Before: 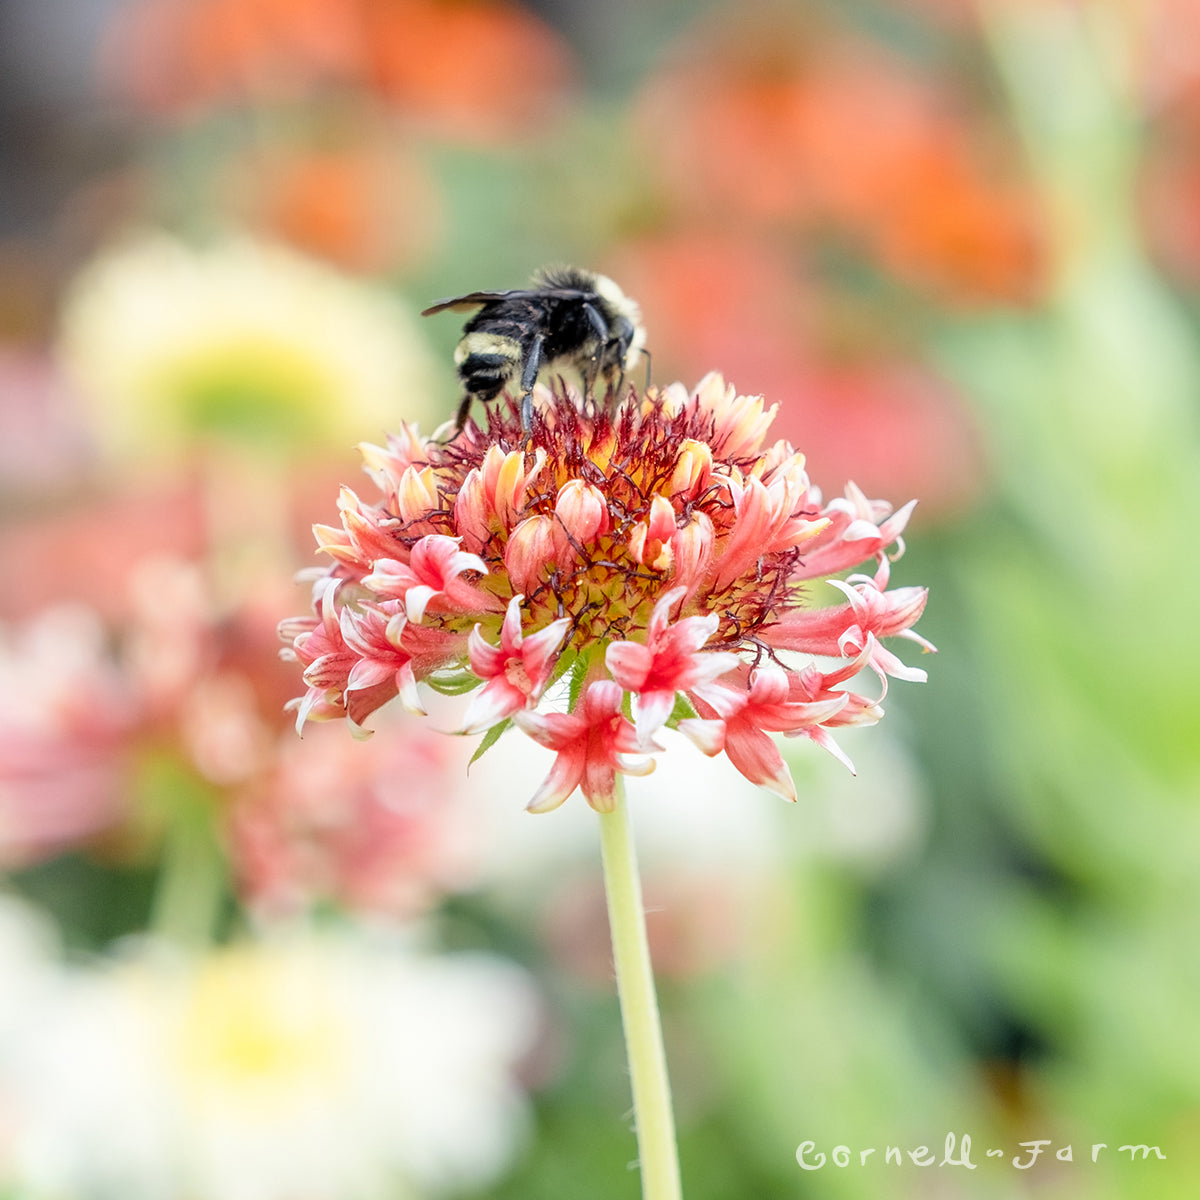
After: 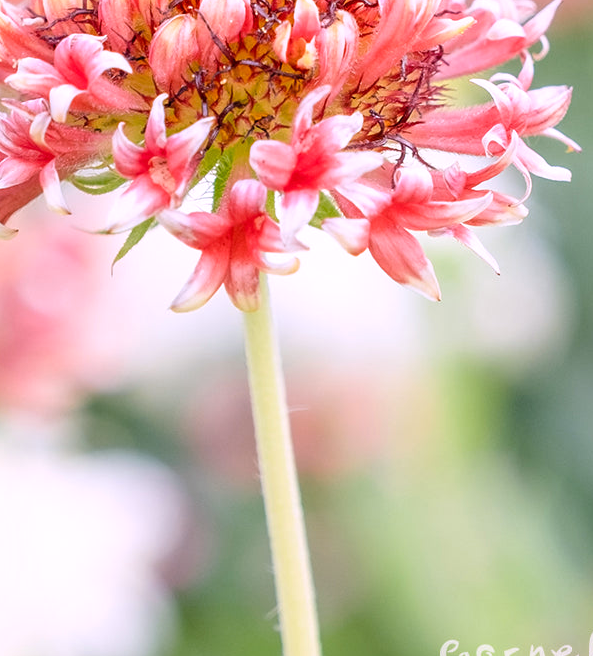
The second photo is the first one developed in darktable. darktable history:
white balance: red 1.066, blue 1.119
crop: left 29.672%, top 41.786%, right 20.851%, bottom 3.487%
